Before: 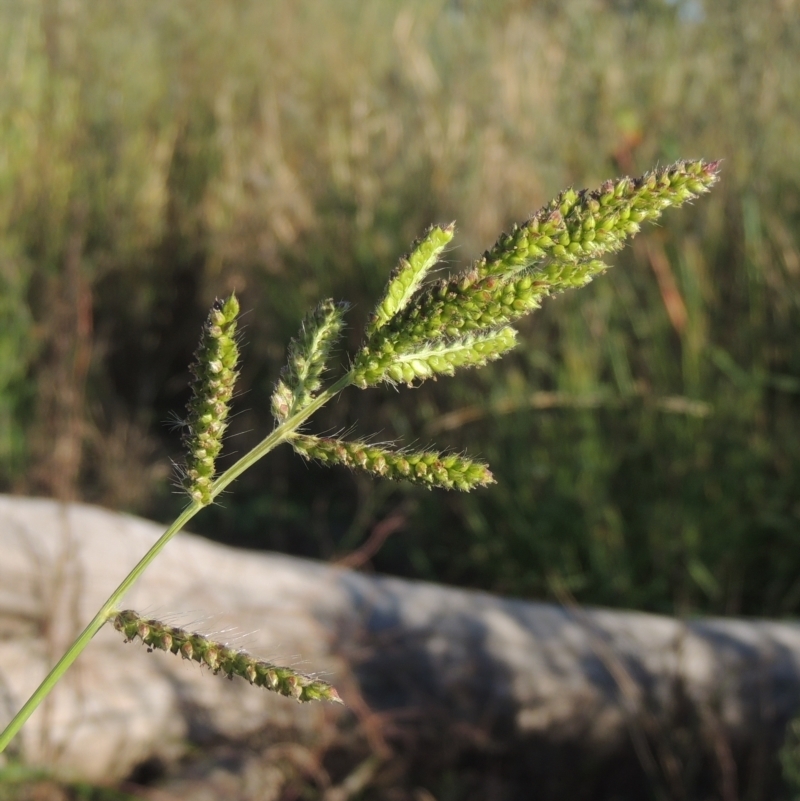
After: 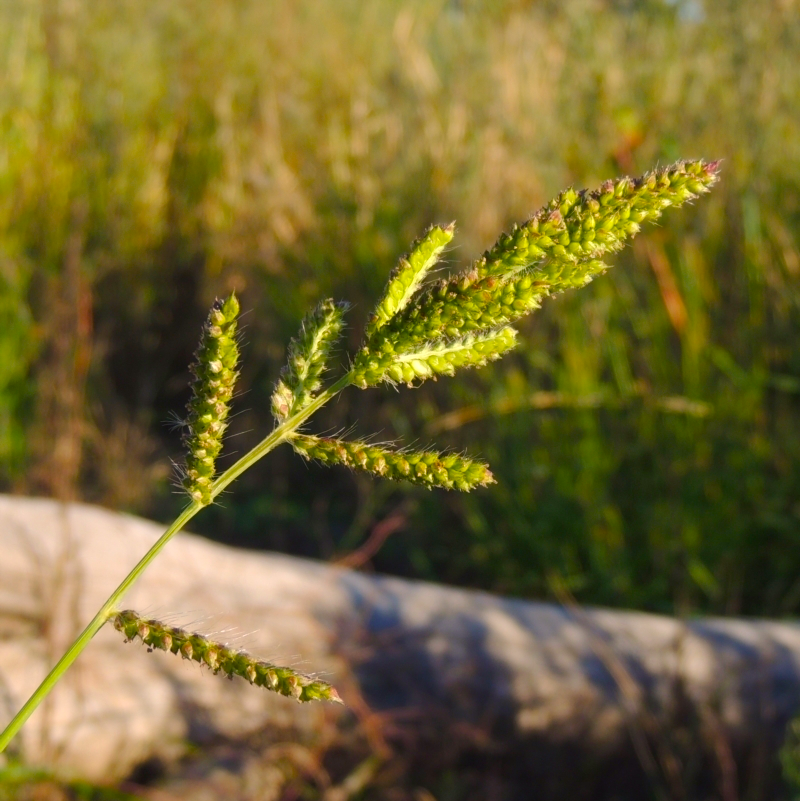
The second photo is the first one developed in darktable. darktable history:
exposure: exposure 0.13 EV, compensate highlight preservation false
color balance rgb: shadows lift › chroma 3.011%, shadows lift › hue 281.56°, highlights gain › chroma 2.844%, highlights gain › hue 61.5°, perceptual saturation grading › global saturation 20%, perceptual saturation grading › highlights -25.8%, perceptual saturation grading › shadows 26.075%, global vibrance 50.769%
